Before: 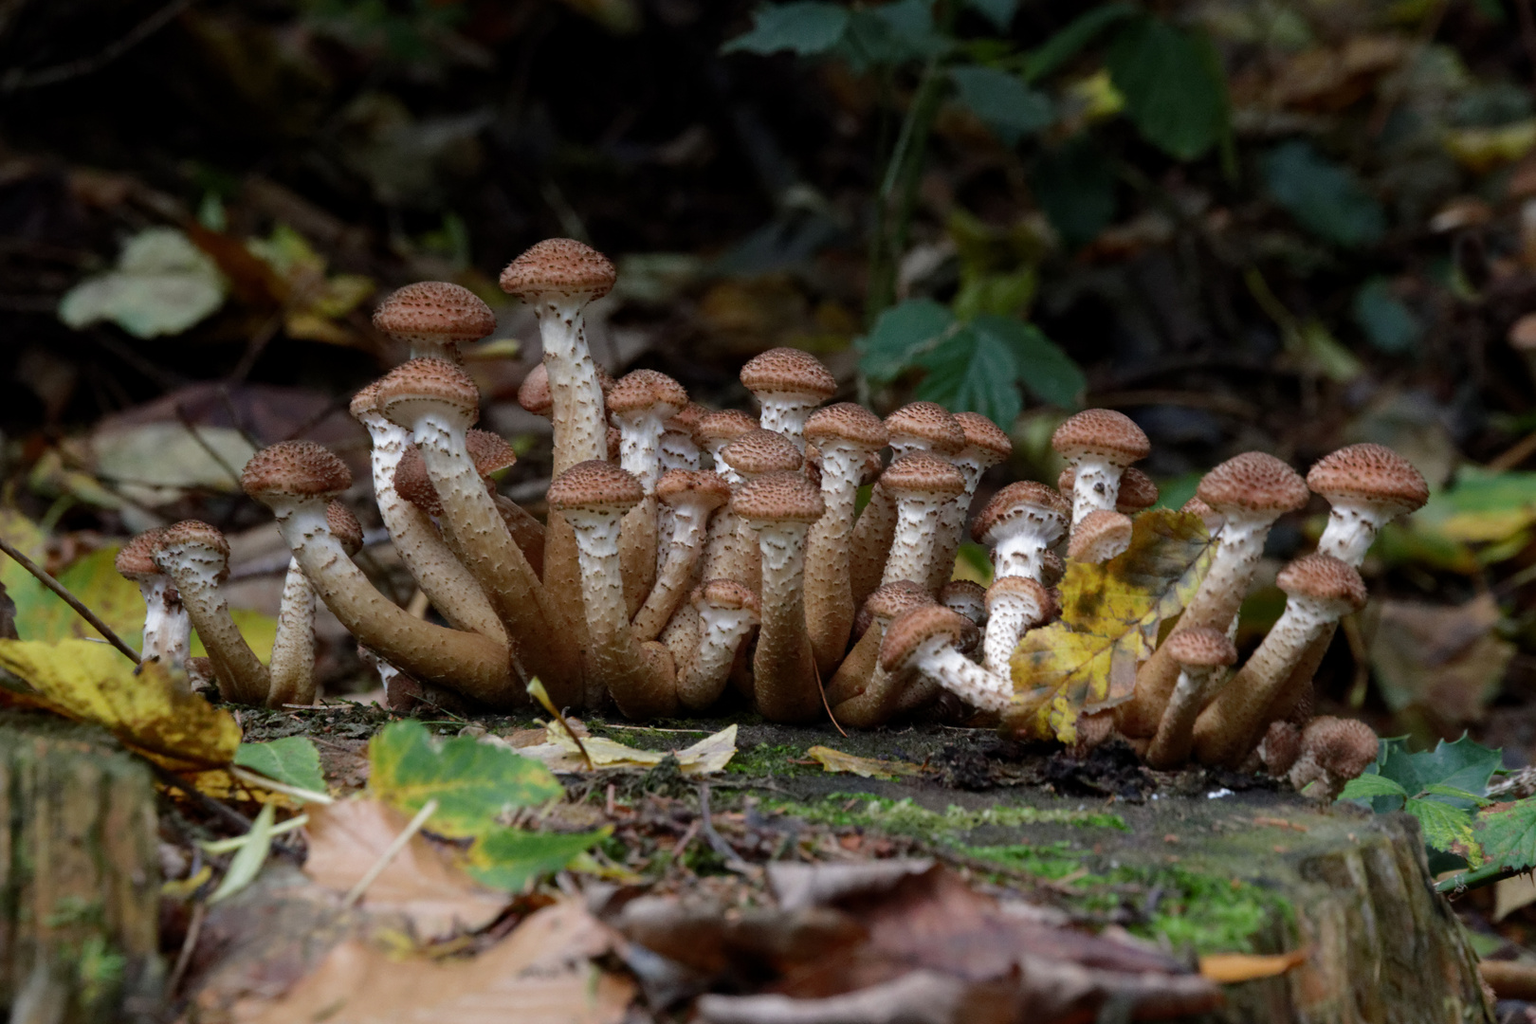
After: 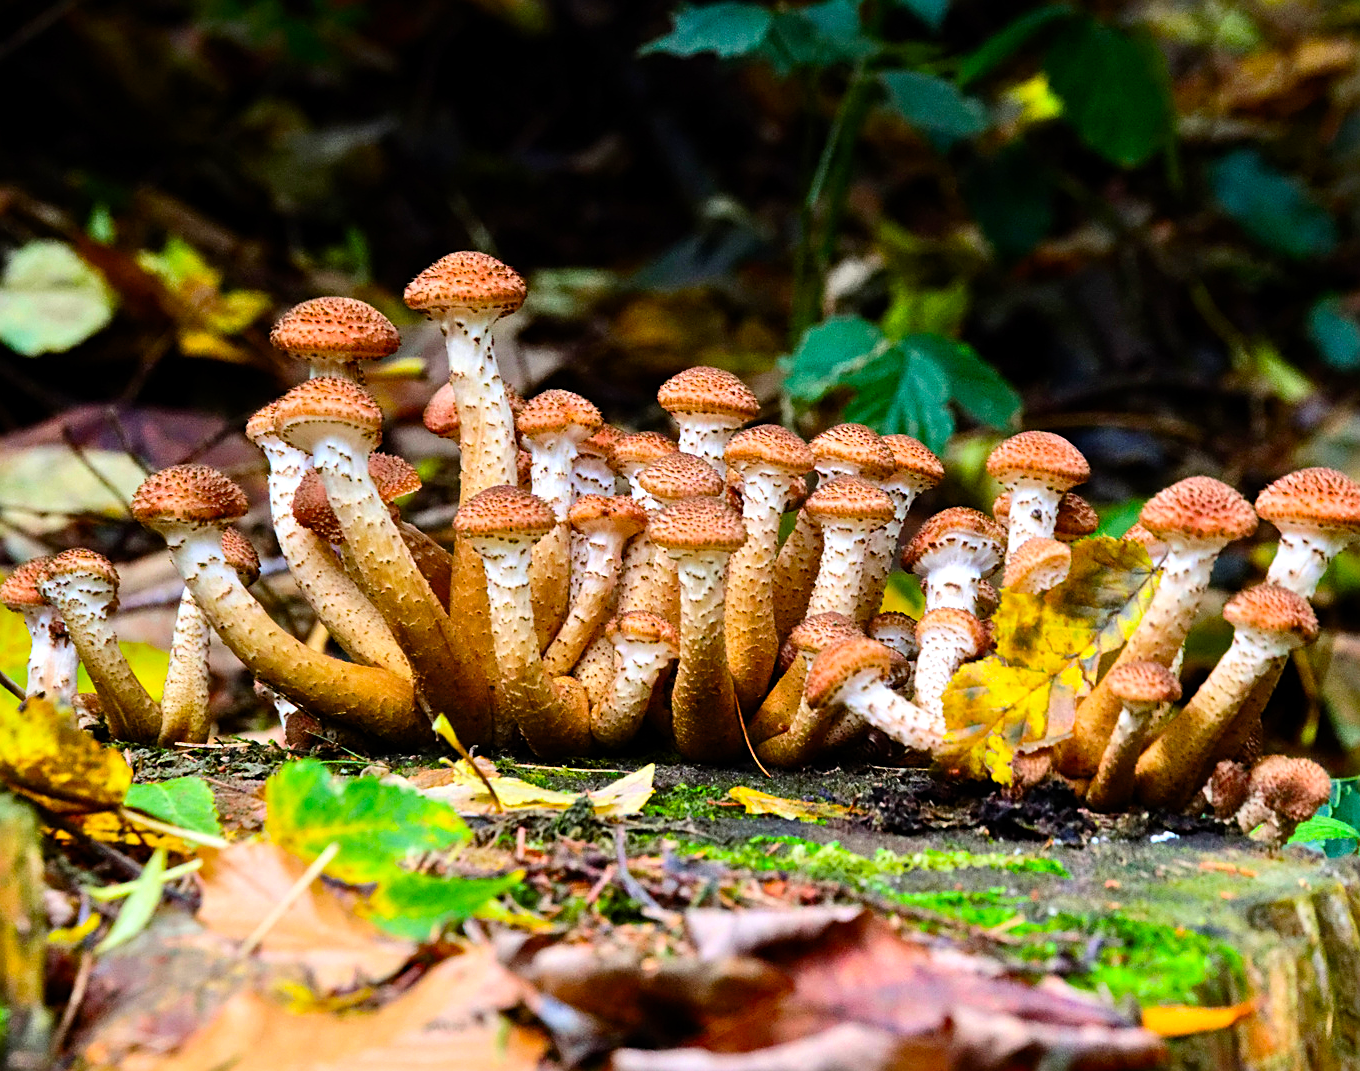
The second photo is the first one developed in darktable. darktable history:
contrast brightness saturation: contrast 0.23, brightness 0.1, saturation 0.29
tone equalizer: -7 EV 0.15 EV, -6 EV 0.6 EV, -5 EV 1.15 EV, -4 EV 1.33 EV, -3 EV 1.15 EV, -2 EV 0.6 EV, -1 EV 0.15 EV, mask exposure compensation -0.5 EV
sharpen: on, module defaults
exposure: exposure 0.081 EV, compensate highlight preservation false
color balance rgb: linear chroma grading › global chroma 50%, perceptual saturation grading › global saturation 2.34%, global vibrance 6.64%, contrast 12.71%, saturation formula JzAzBz (2021)
crop: left 7.598%, right 7.873%
